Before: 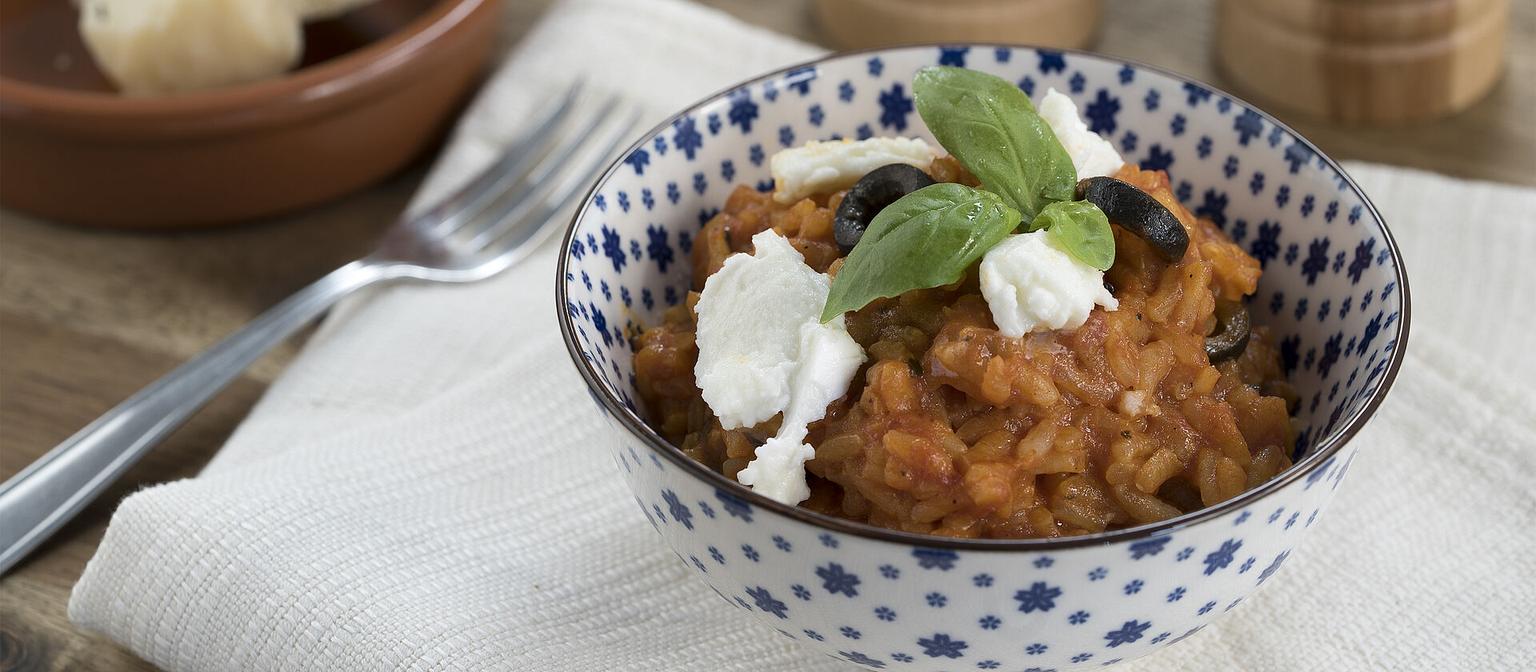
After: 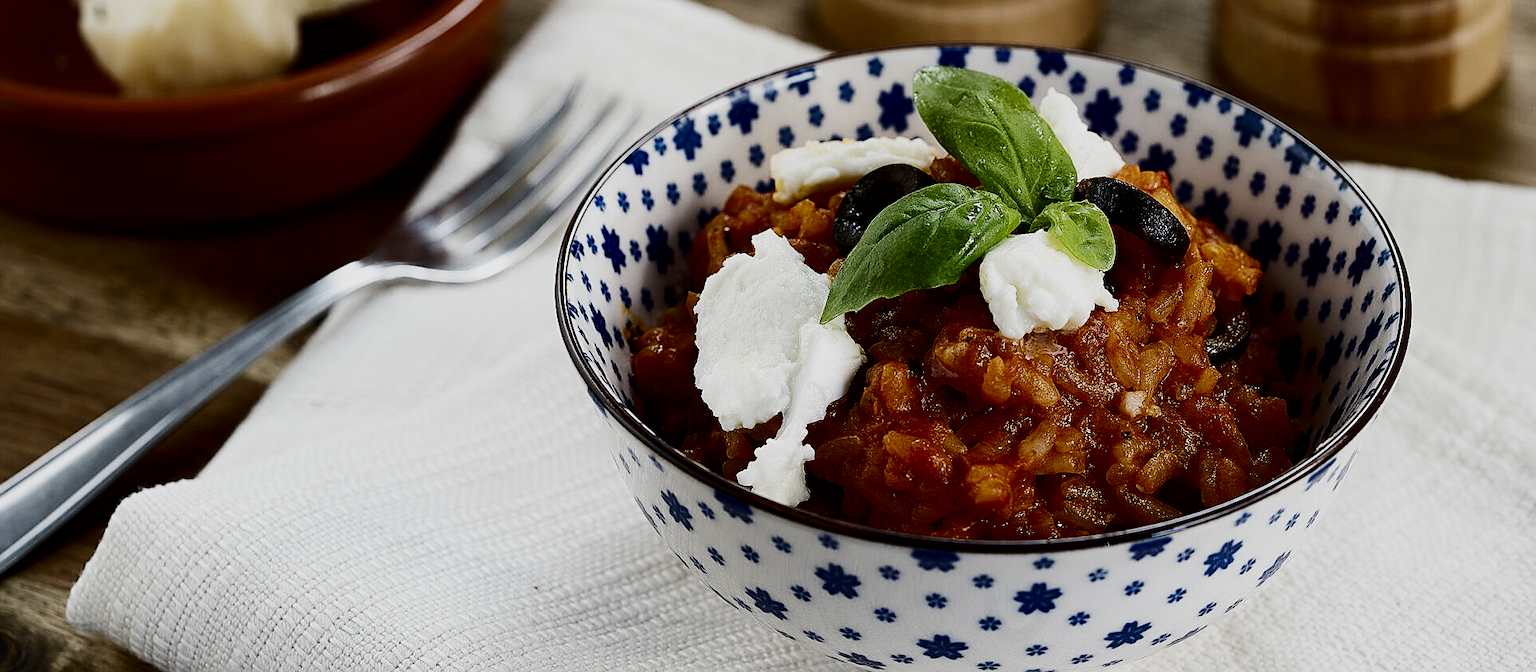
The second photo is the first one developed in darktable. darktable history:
sigmoid: contrast 1.8, skew -0.2, preserve hue 0%, red attenuation 0.1, red rotation 0.035, green attenuation 0.1, green rotation -0.017, blue attenuation 0.15, blue rotation -0.052, base primaries Rec2020
crop and rotate: left 0.126%
sharpen: on, module defaults
contrast brightness saturation: contrast 0.19, brightness -0.24, saturation 0.11
